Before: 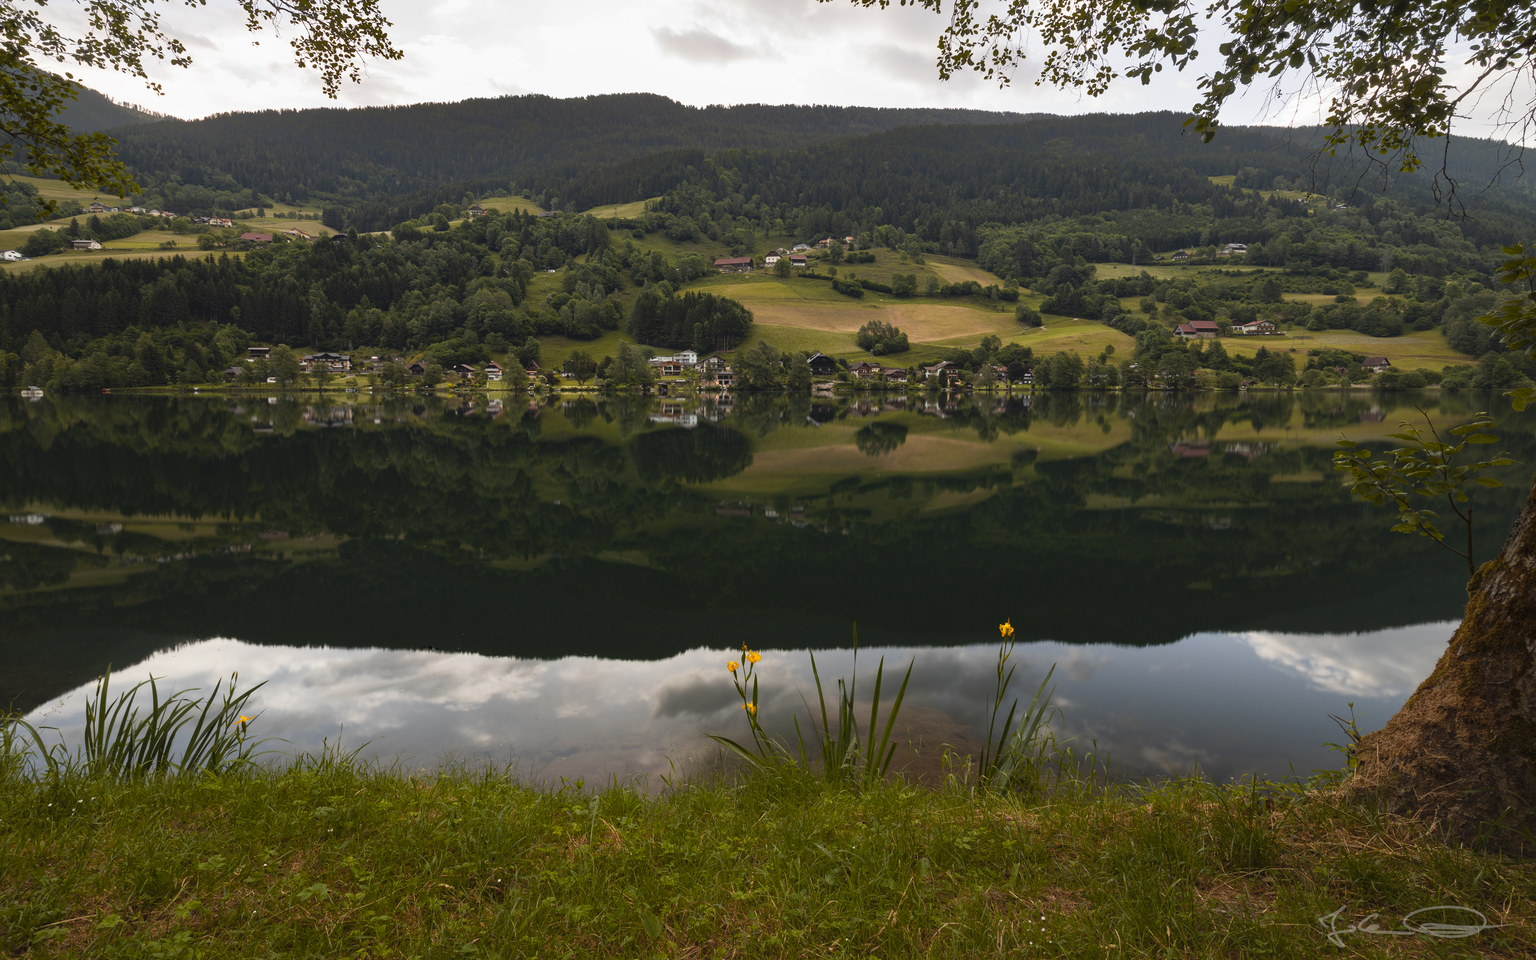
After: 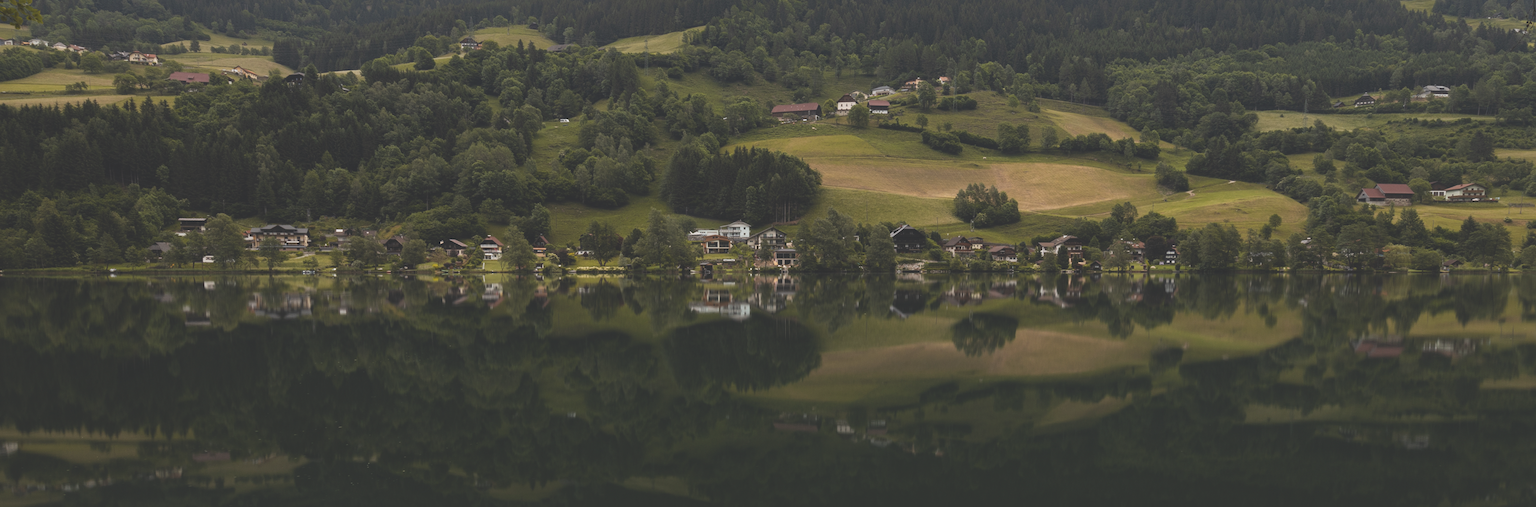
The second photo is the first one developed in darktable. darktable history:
color zones: curves: ch0 [(0, 0.613) (0.01, 0.613) (0.245, 0.448) (0.498, 0.529) (0.642, 0.665) (0.879, 0.777) (0.99, 0.613)]; ch1 [(0, 0) (0.143, 0) (0.286, 0) (0.429, 0) (0.571, 0) (0.714, 0) (0.857, 0)], mix -93.41%
exposure: black level correction -0.023, exposure -0.039 EV, compensate highlight preservation false
crop: left 7.036%, top 18.398%, right 14.379%, bottom 40.043%
